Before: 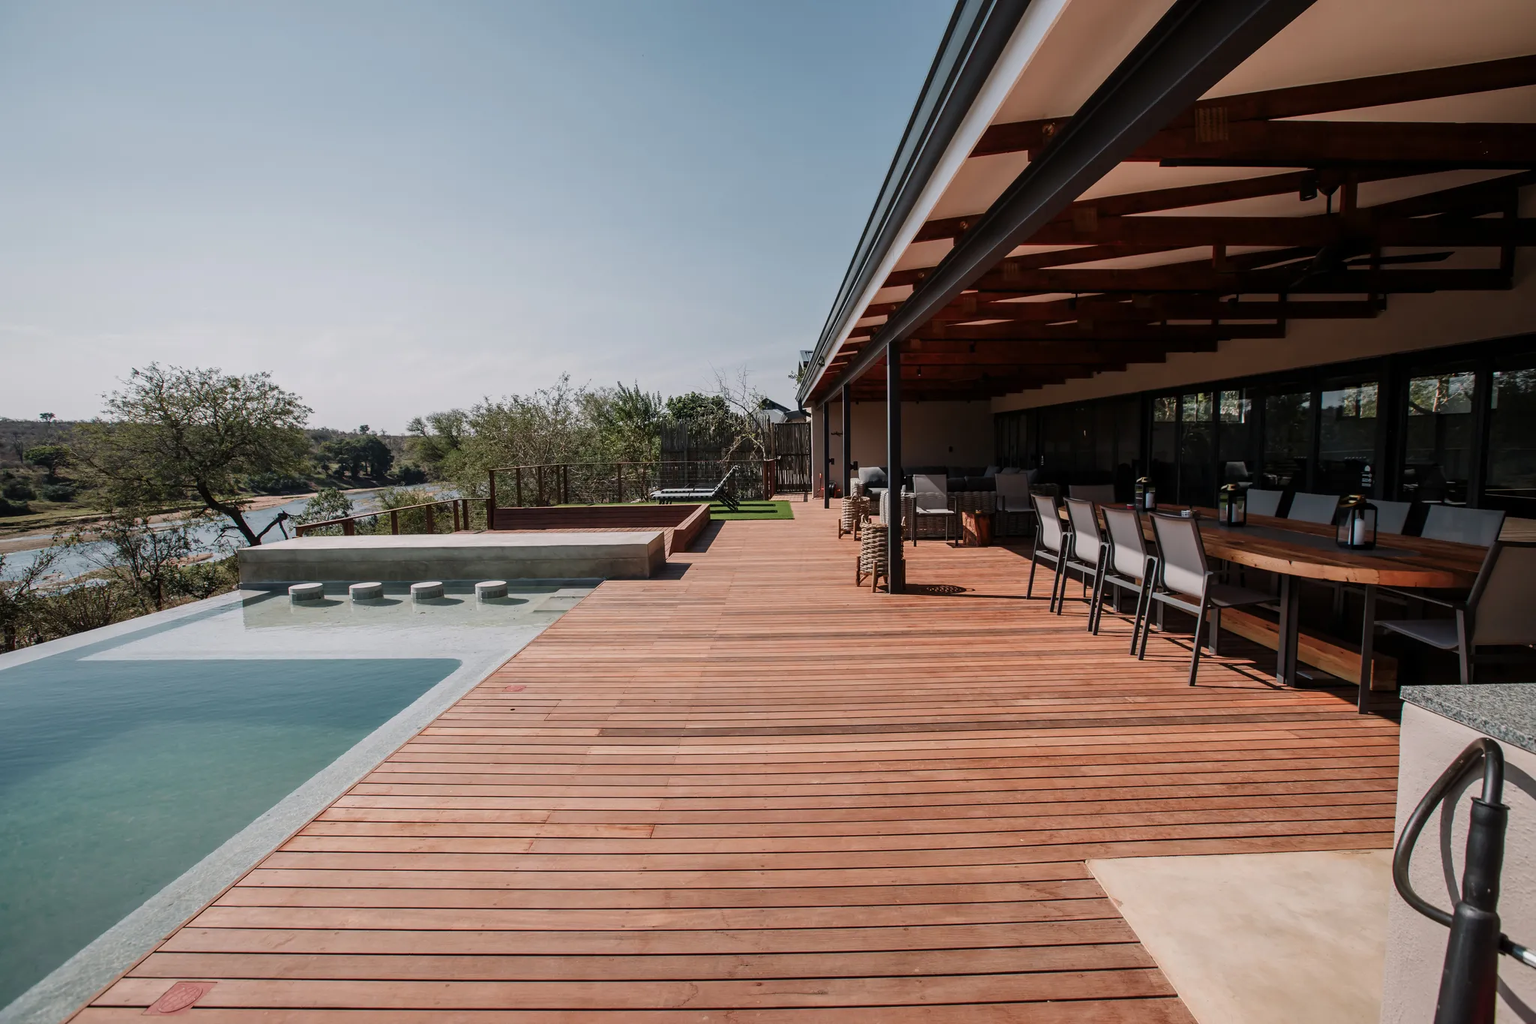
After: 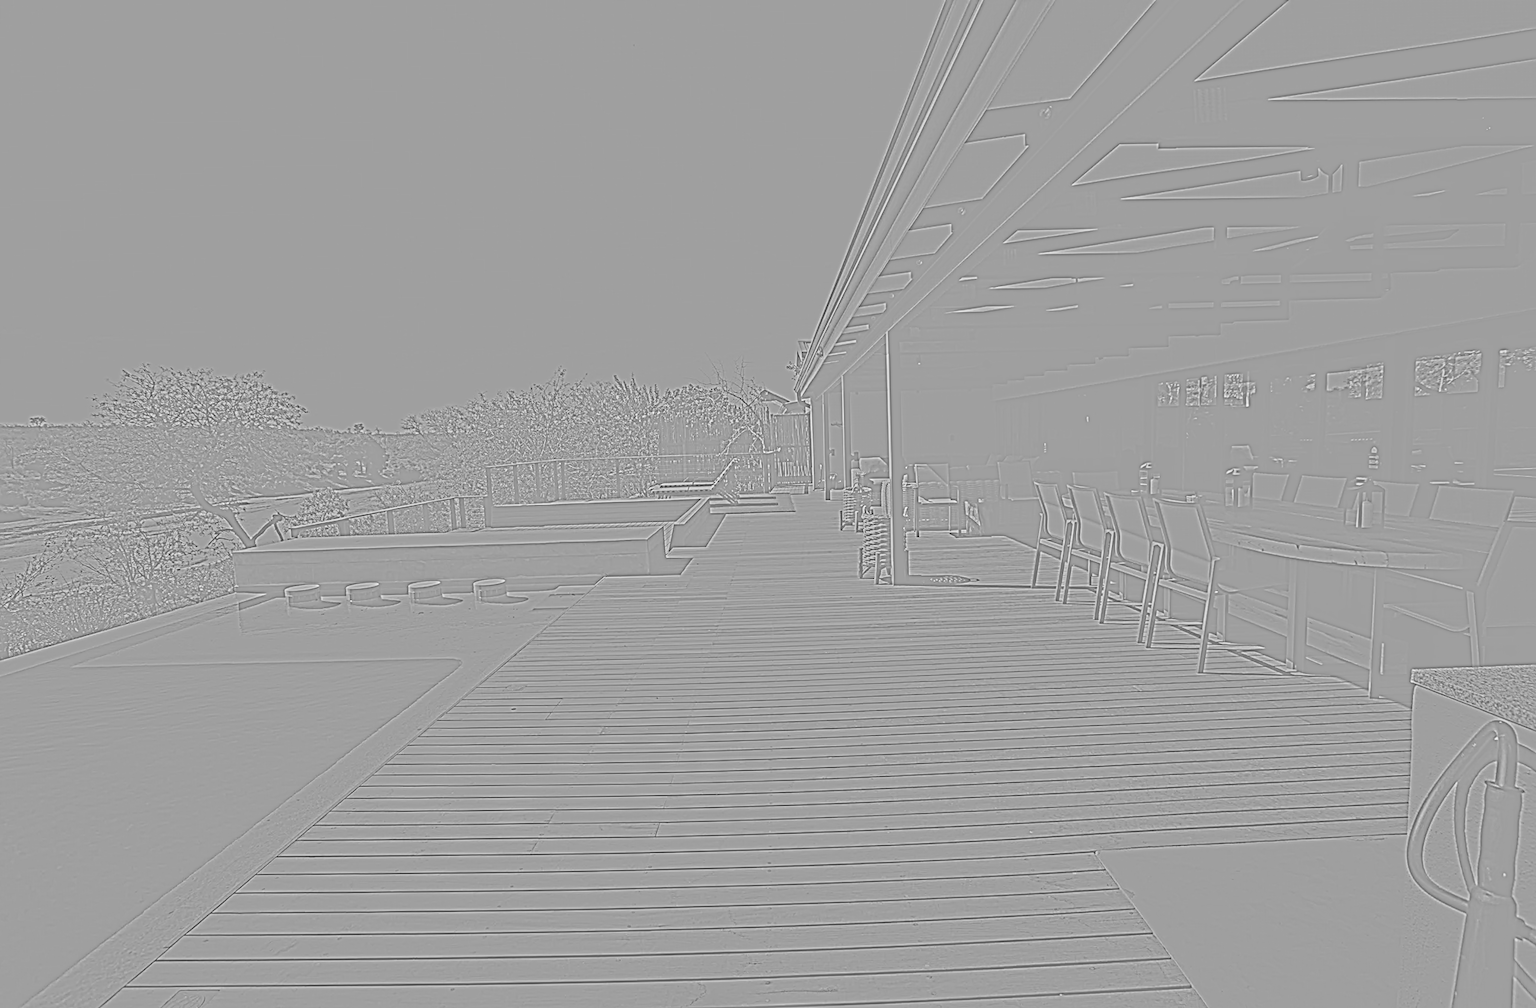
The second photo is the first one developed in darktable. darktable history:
highpass: sharpness 9.84%, contrast boost 9.94%
local contrast: highlights 100%, shadows 100%, detail 200%, midtone range 0.2
white balance: red 1.05, blue 1.072
rotate and perspective: rotation -1°, crop left 0.011, crop right 0.989, crop top 0.025, crop bottom 0.975
tone equalizer: -8 EV -0.417 EV, -7 EV -0.389 EV, -6 EV -0.333 EV, -5 EV -0.222 EV, -3 EV 0.222 EV, -2 EV 0.333 EV, -1 EV 0.389 EV, +0 EV 0.417 EV, edges refinement/feathering 500, mask exposure compensation -1.57 EV, preserve details no
exposure: black level correction 0.001, exposure -0.2 EV, compensate highlight preservation false
base curve: curves: ch0 [(0, 0) (0.028, 0.03) (0.121, 0.232) (0.46, 0.748) (0.859, 0.968) (1, 1)], preserve colors none
sharpen: on, module defaults
